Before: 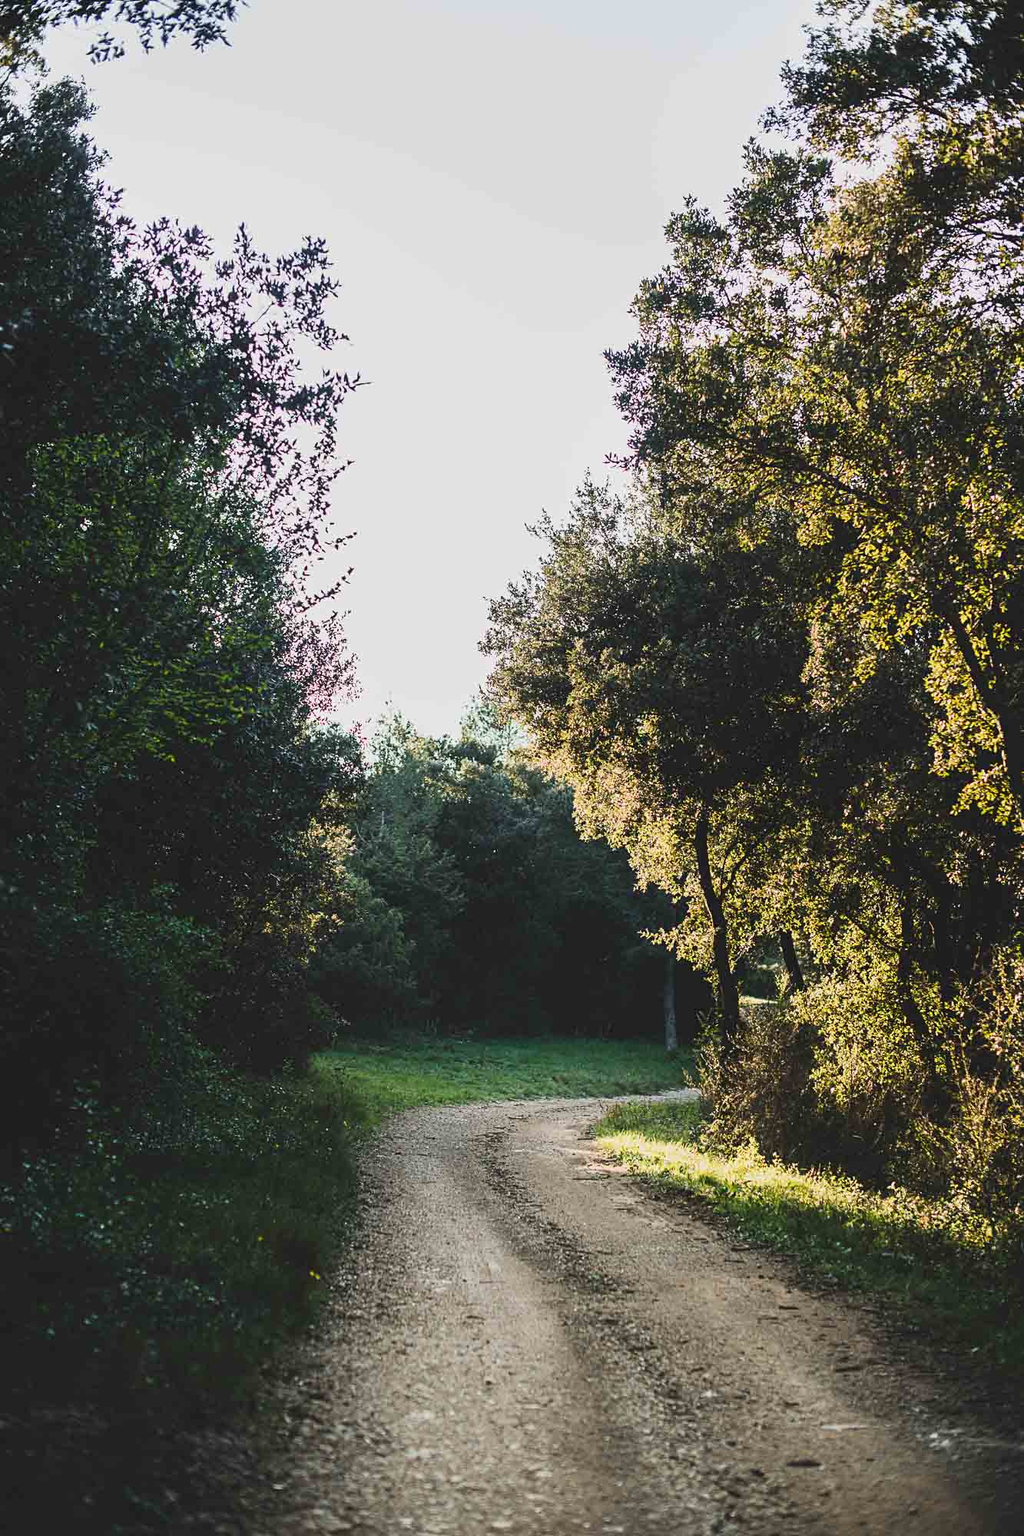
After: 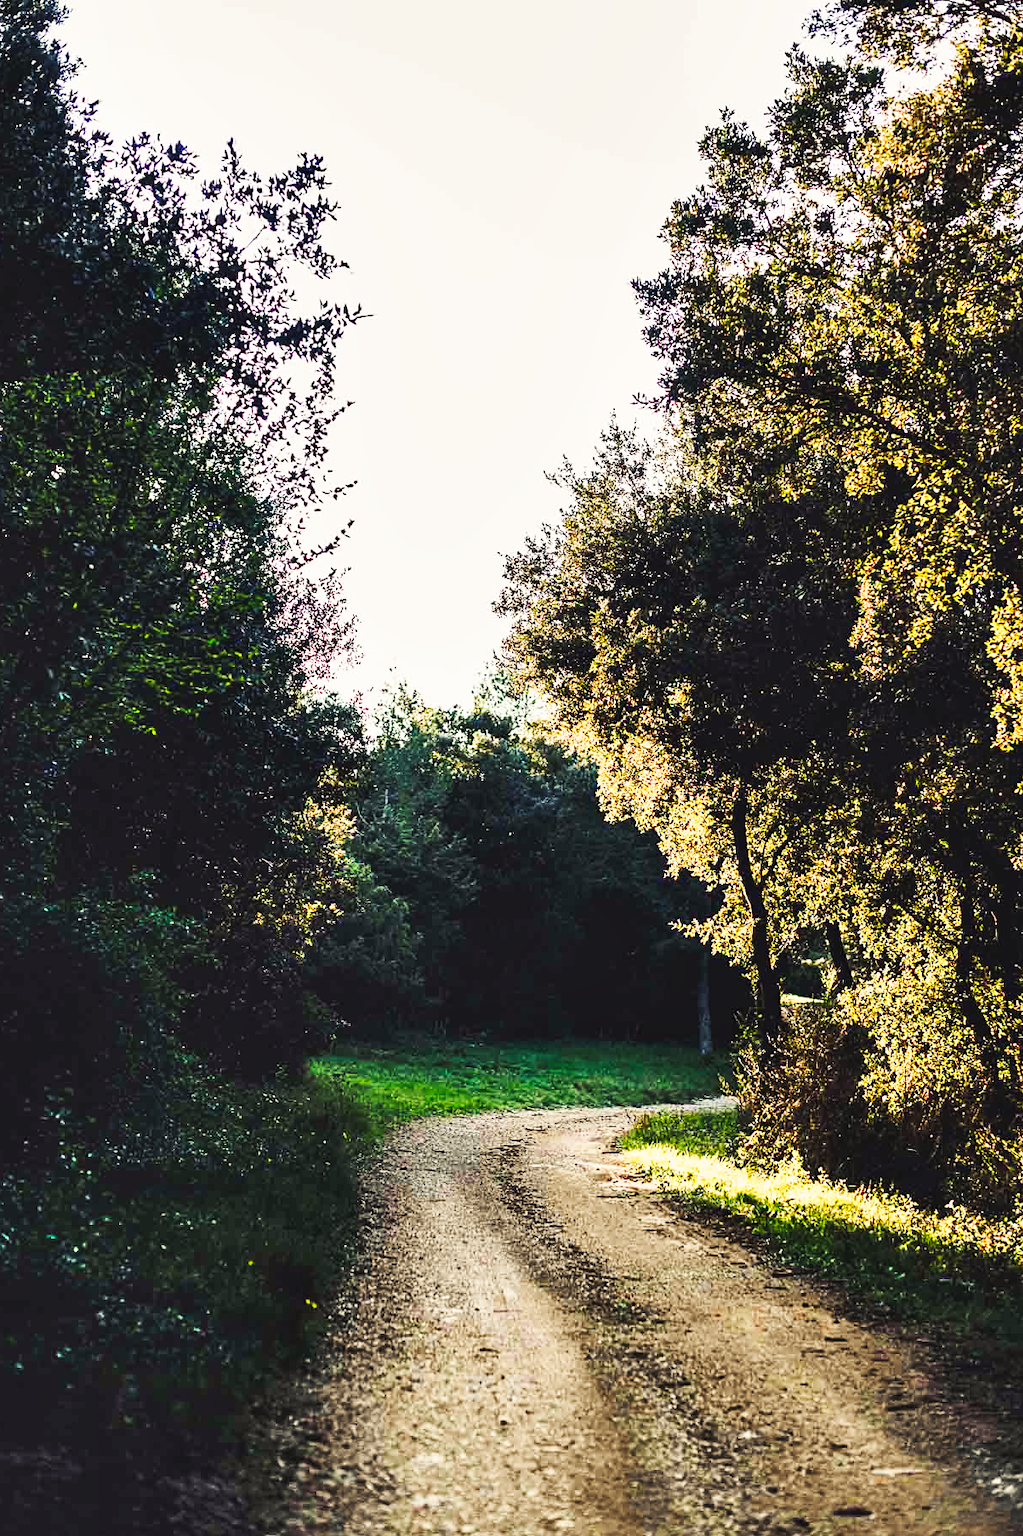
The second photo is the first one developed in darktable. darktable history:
shadows and highlights: soften with gaussian
tone curve: curves: ch0 [(0, 0) (0.003, 0.003) (0.011, 0.005) (0.025, 0.005) (0.044, 0.008) (0.069, 0.015) (0.1, 0.023) (0.136, 0.032) (0.177, 0.046) (0.224, 0.072) (0.277, 0.124) (0.335, 0.174) (0.399, 0.253) (0.468, 0.365) (0.543, 0.519) (0.623, 0.675) (0.709, 0.805) (0.801, 0.908) (0.898, 0.97) (1, 1)], preserve colors none
rgb levels: levels [[0.013, 0.434, 0.89], [0, 0.5, 1], [0, 0.5, 1]]
color balance: input saturation 80.07%
crop: left 3.305%, top 6.436%, right 6.389%, bottom 3.258%
color balance rgb: shadows lift › chroma 3%, shadows lift › hue 280.8°, power › hue 330°, highlights gain › chroma 3%, highlights gain › hue 75.6°, global offset › luminance 2%, perceptual saturation grading › global saturation 20%, perceptual saturation grading › highlights -25%, perceptual saturation grading › shadows 50%, global vibrance 20.33%
exposure: black level correction 0.001, compensate highlight preservation false
